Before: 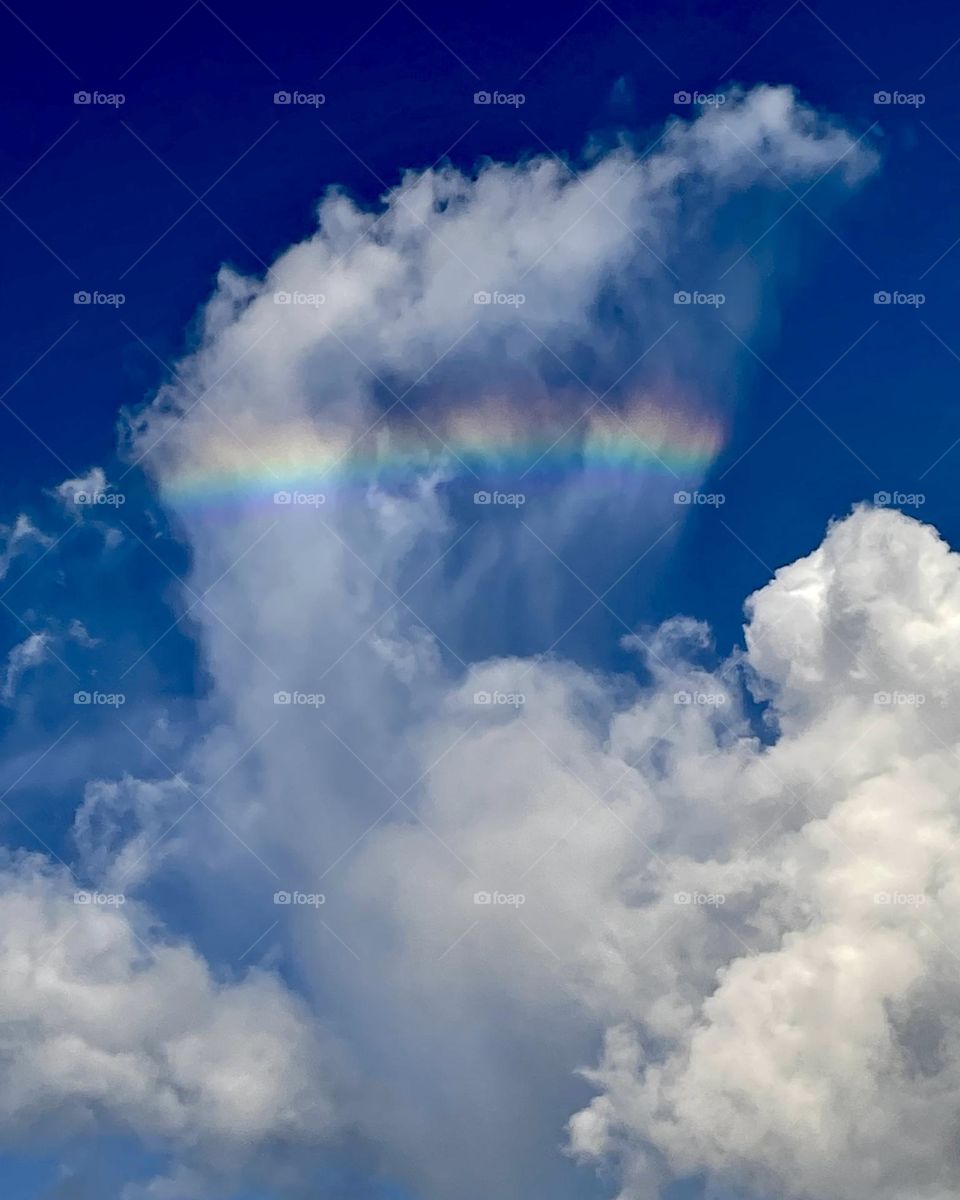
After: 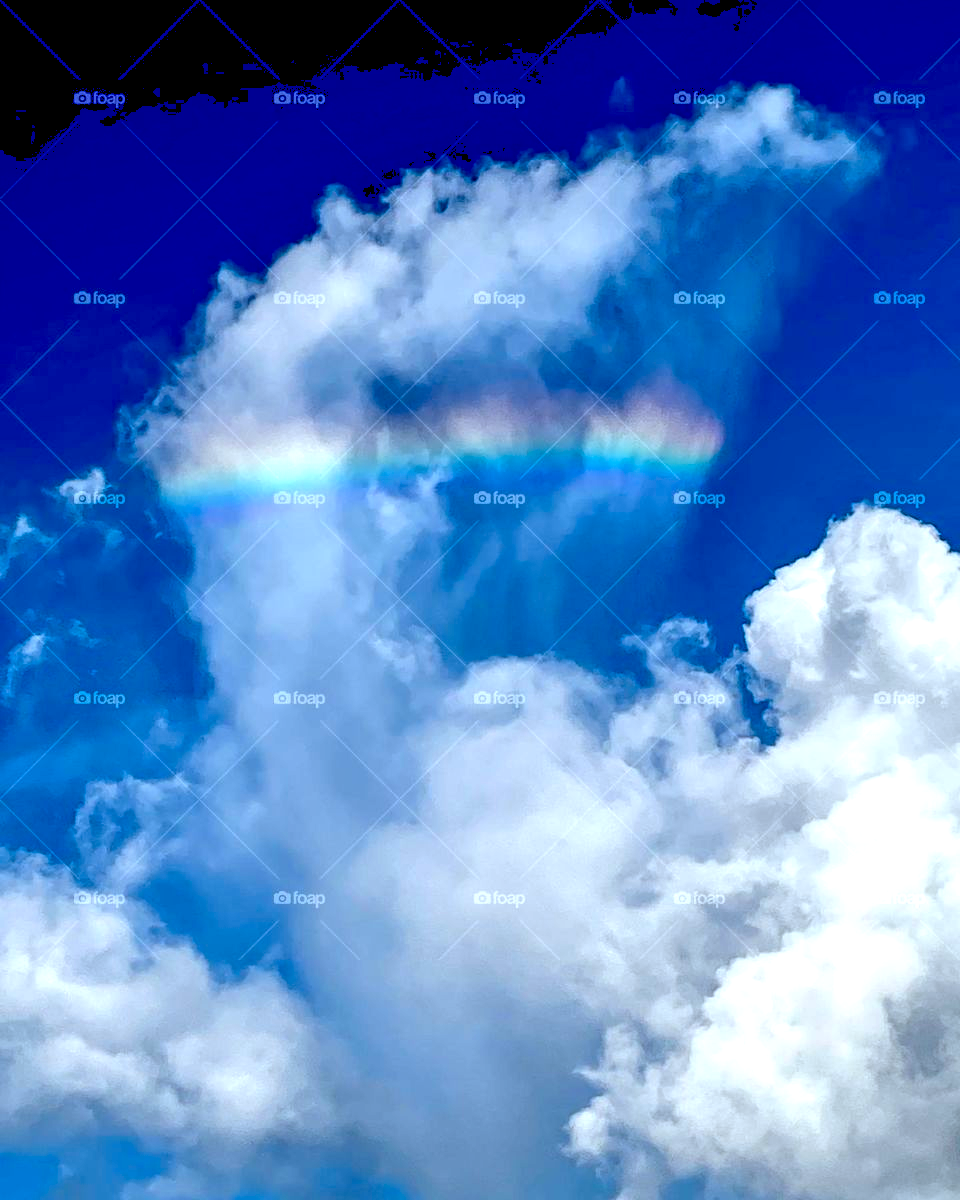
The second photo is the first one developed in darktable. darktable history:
color calibration: output R [0.972, 0.068, -0.094, 0], output G [-0.178, 1.216, -0.086, 0], output B [0.095, -0.136, 0.98, 0], illuminant custom, x 0.371, y 0.381, temperature 4283.16 K
local contrast: on, module defaults
exposure: black level correction 0, exposure 0.7 EV, compensate exposure bias true, compensate highlight preservation false
